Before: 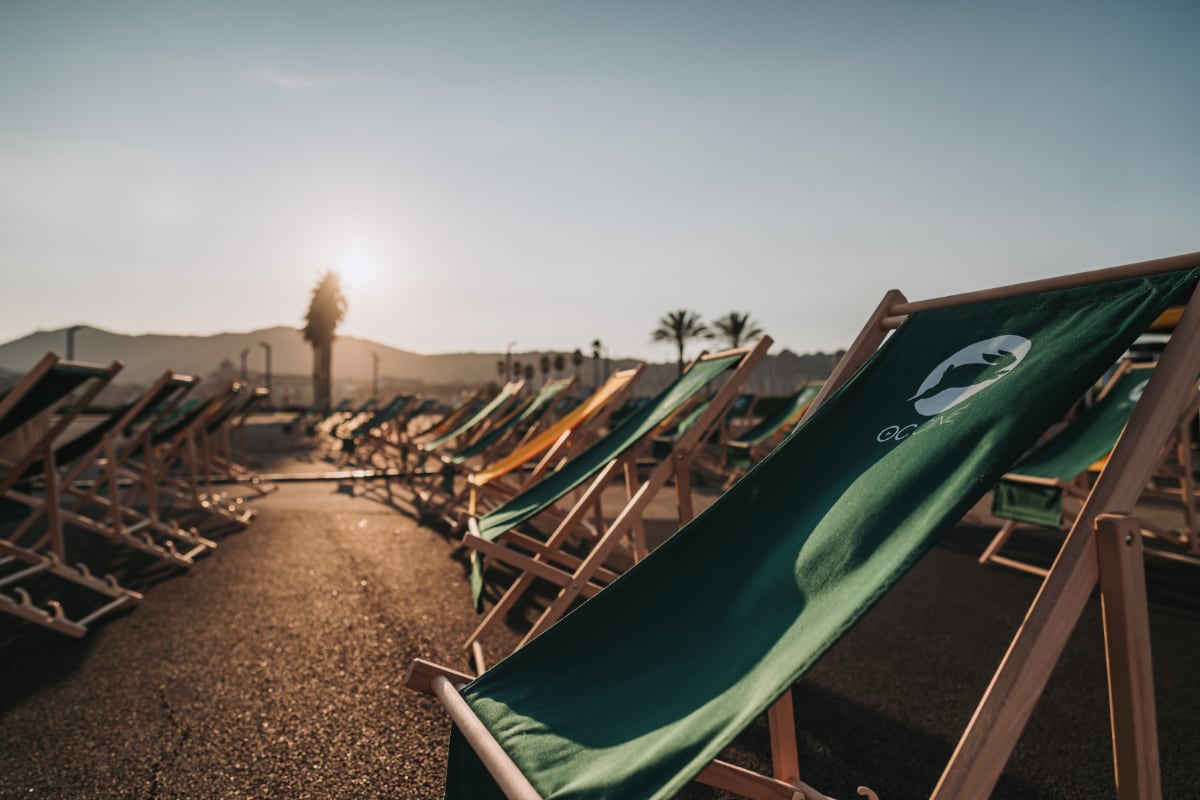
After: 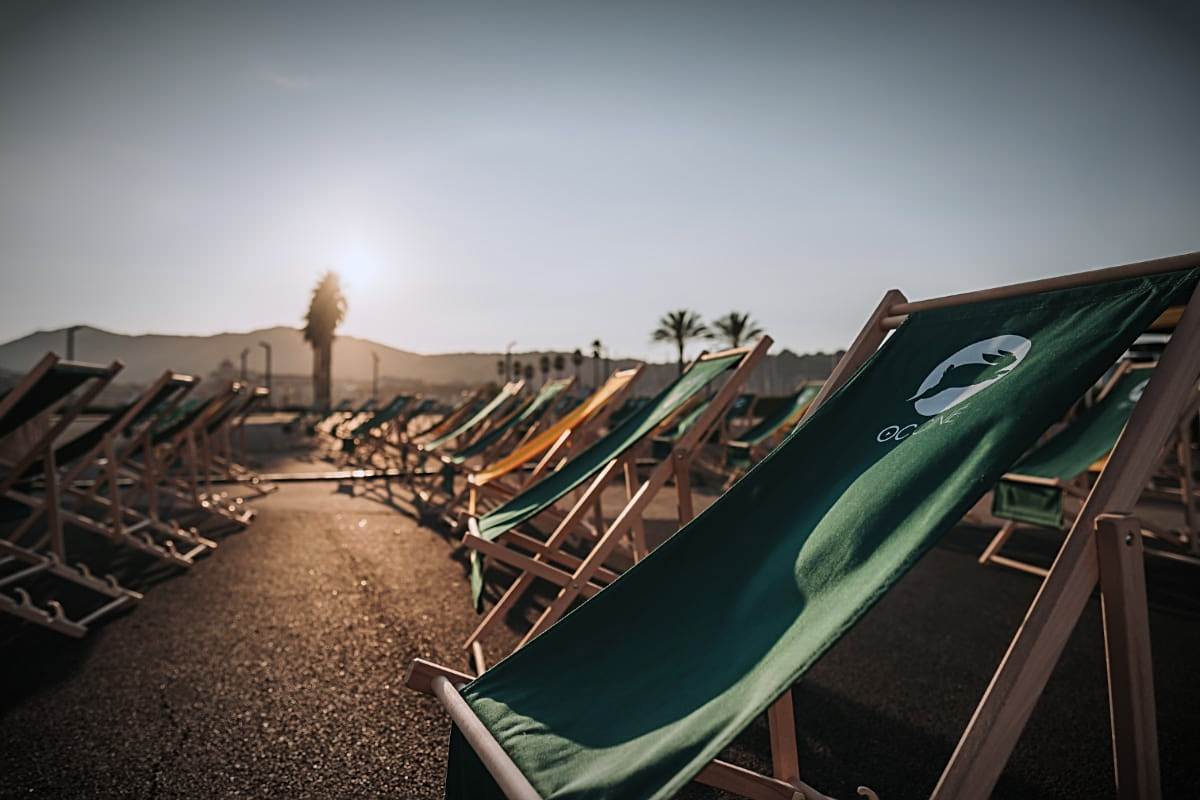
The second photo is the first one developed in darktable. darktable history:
vignetting: fall-off start 67.5%, fall-off radius 67.23%, brightness -0.813, automatic ratio true
sharpen: on, module defaults
white balance: red 0.983, blue 1.036
